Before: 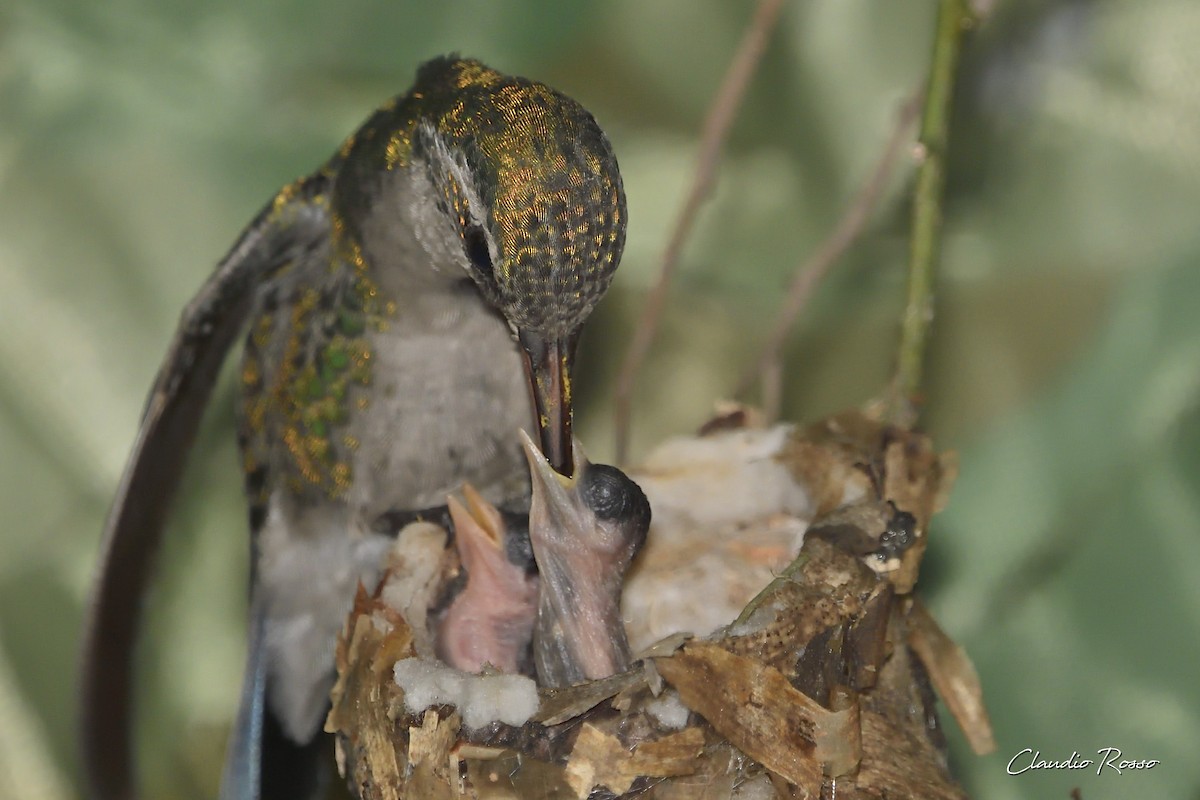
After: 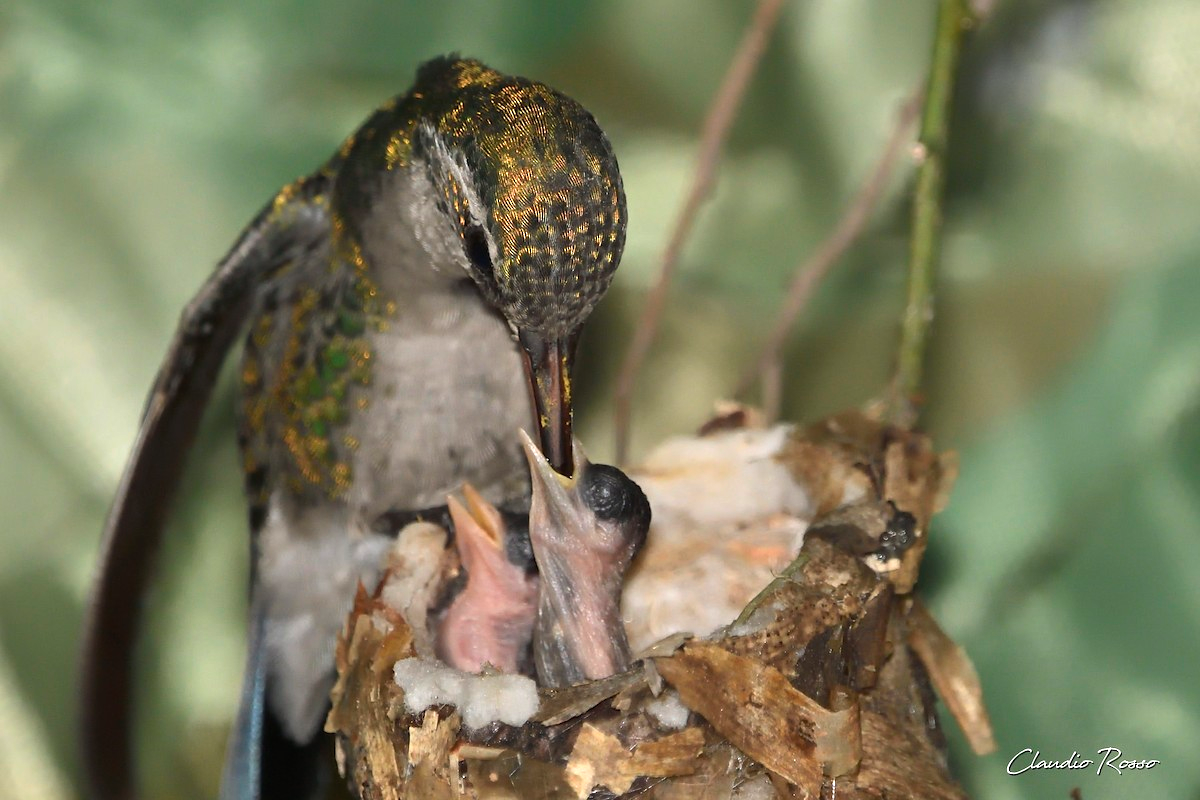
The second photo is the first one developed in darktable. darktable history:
tone equalizer: -8 EV -0.782 EV, -7 EV -0.69 EV, -6 EV -0.613 EV, -5 EV -0.391 EV, -3 EV 0.399 EV, -2 EV 0.6 EV, -1 EV 0.685 EV, +0 EV 0.72 EV, edges refinement/feathering 500, mask exposure compensation -1.57 EV, preserve details guided filter
exposure: compensate exposure bias true, compensate highlight preservation false
